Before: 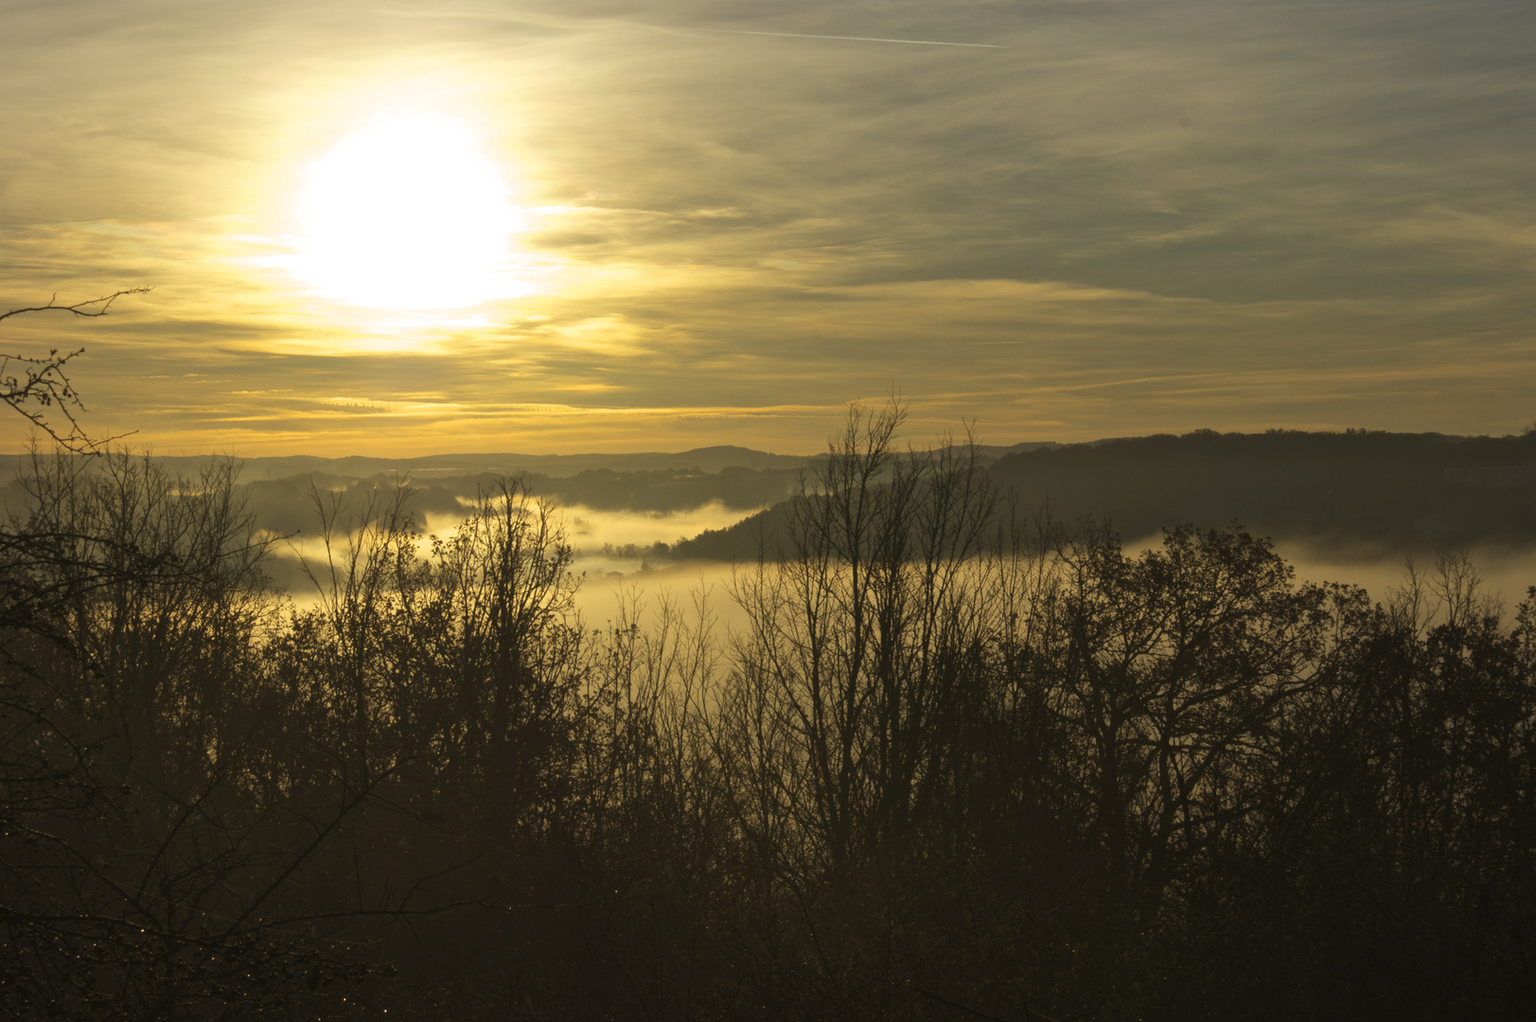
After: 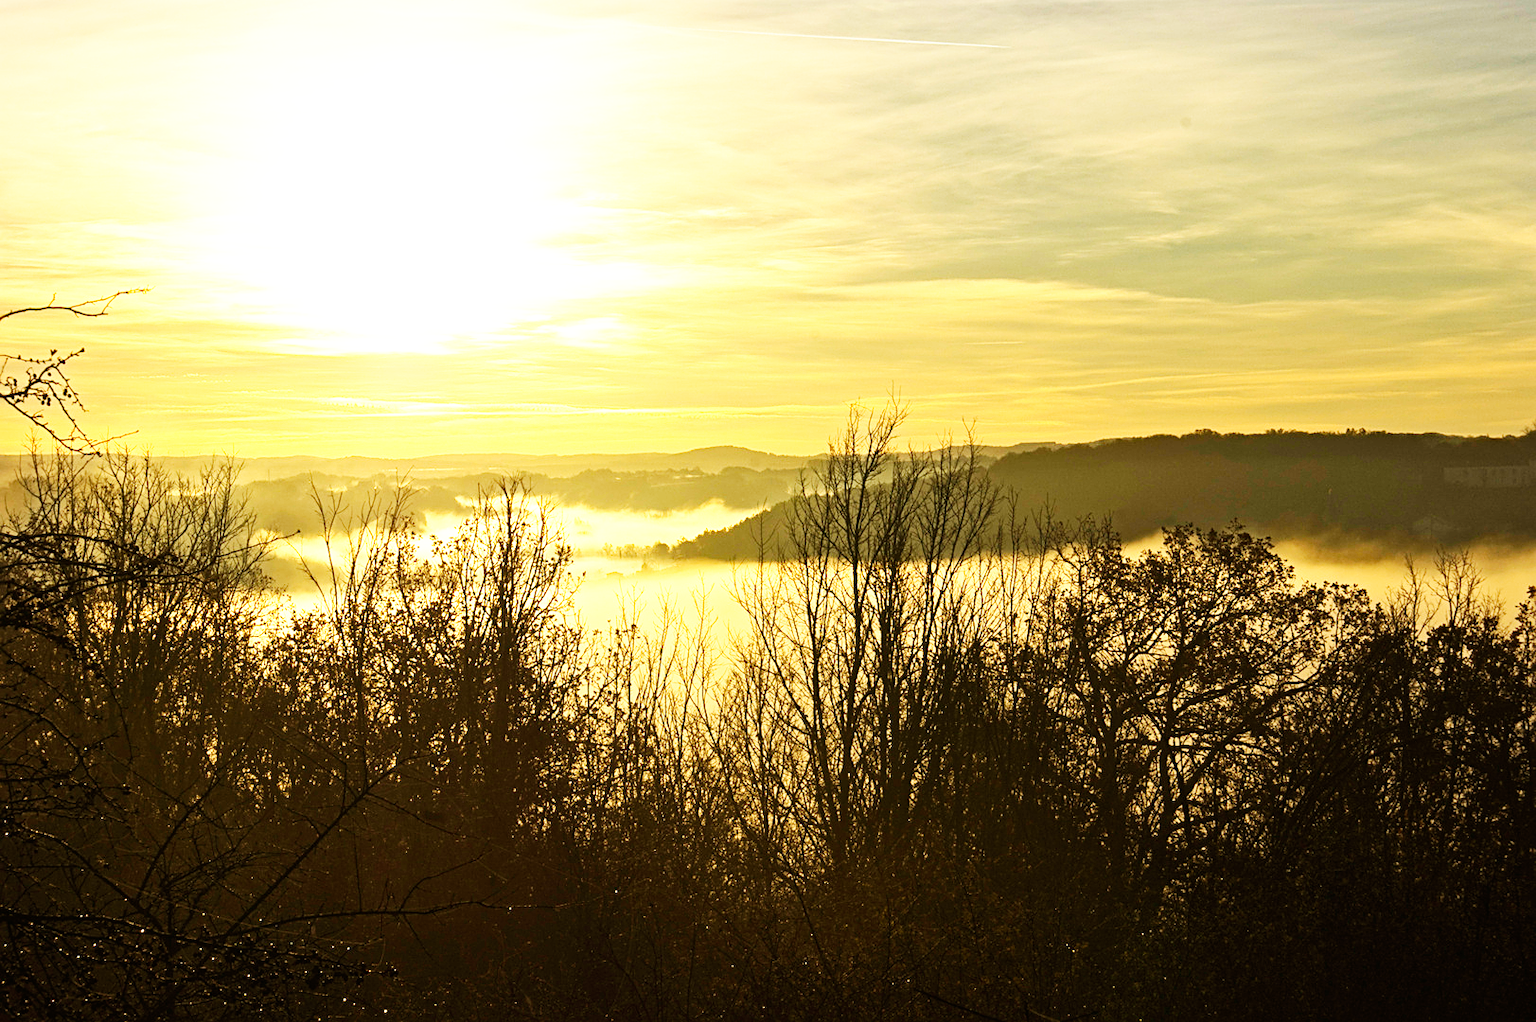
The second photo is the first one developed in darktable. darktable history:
haze removal: strength 0.287, distance 0.257, compatibility mode true, adaptive false
sharpen: on, module defaults
exposure: black level correction 0.001, exposure 0.957 EV, compensate highlight preservation false
base curve: curves: ch0 [(0, 0) (0.007, 0.004) (0.027, 0.03) (0.046, 0.07) (0.207, 0.54) (0.442, 0.872) (0.673, 0.972) (1, 1)], preserve colors none
